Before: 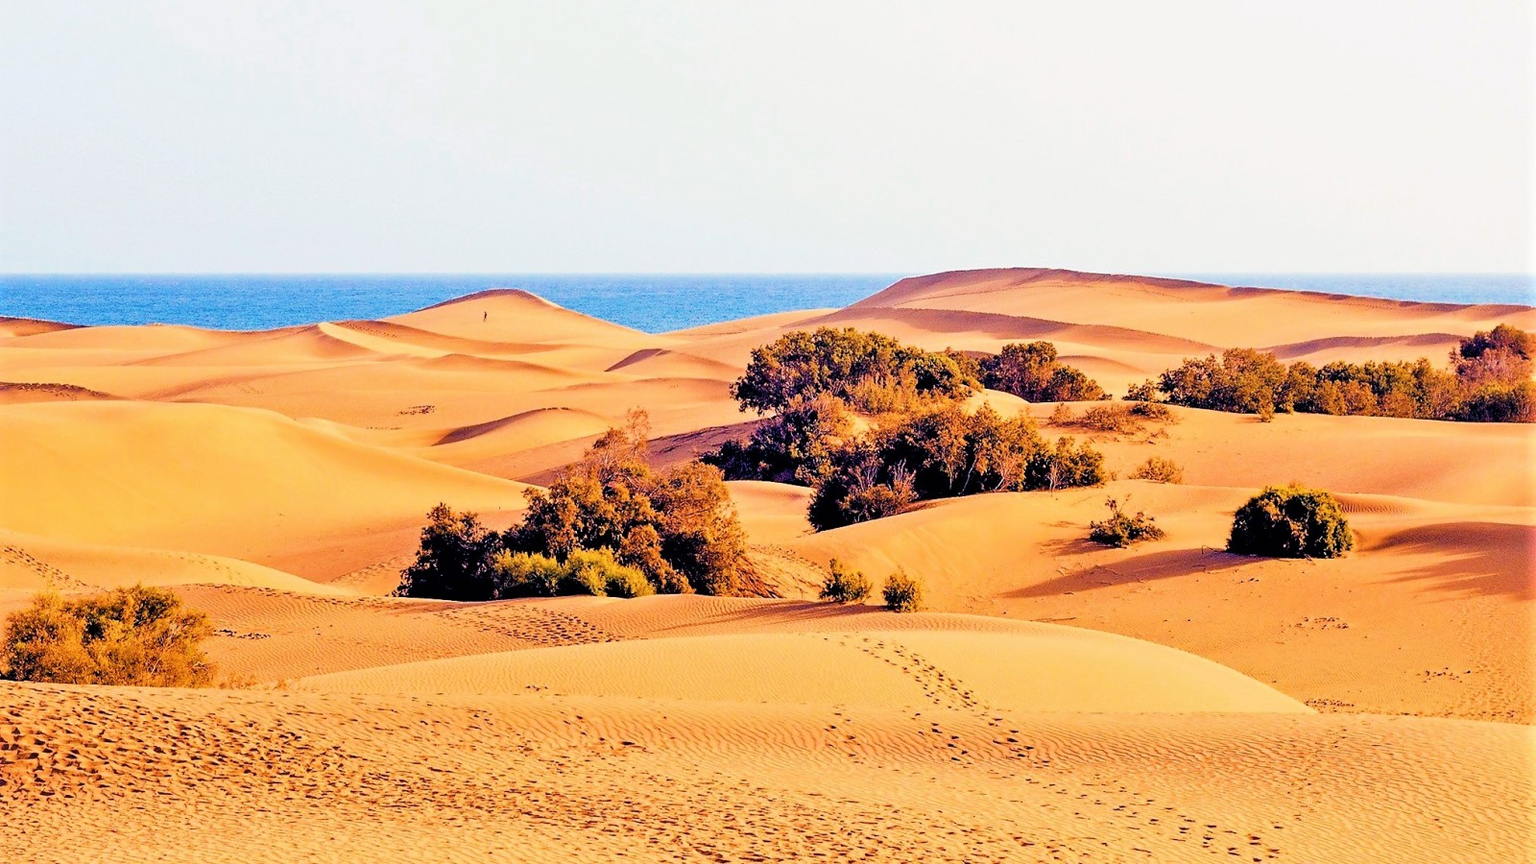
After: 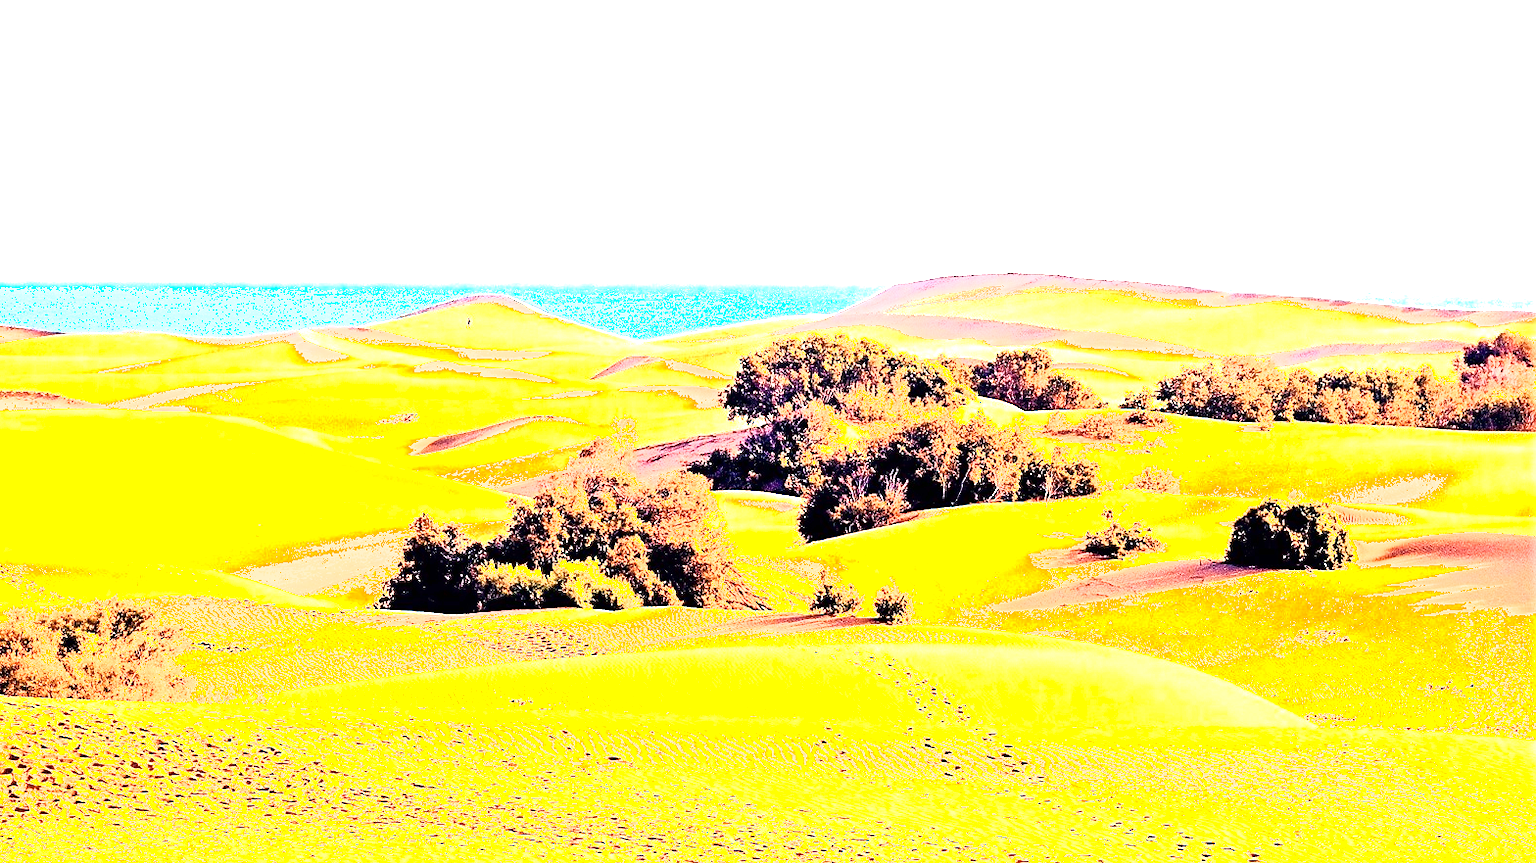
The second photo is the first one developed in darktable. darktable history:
exposure: black level correction 0, exposure 1.378 EV, compensate highlight preservation false
crop: left 1.717%, right 0.274%, bottom 2.066%
shadows and highlights: shadows -62.99, white point adjustment -5.23, highlights 61.69
